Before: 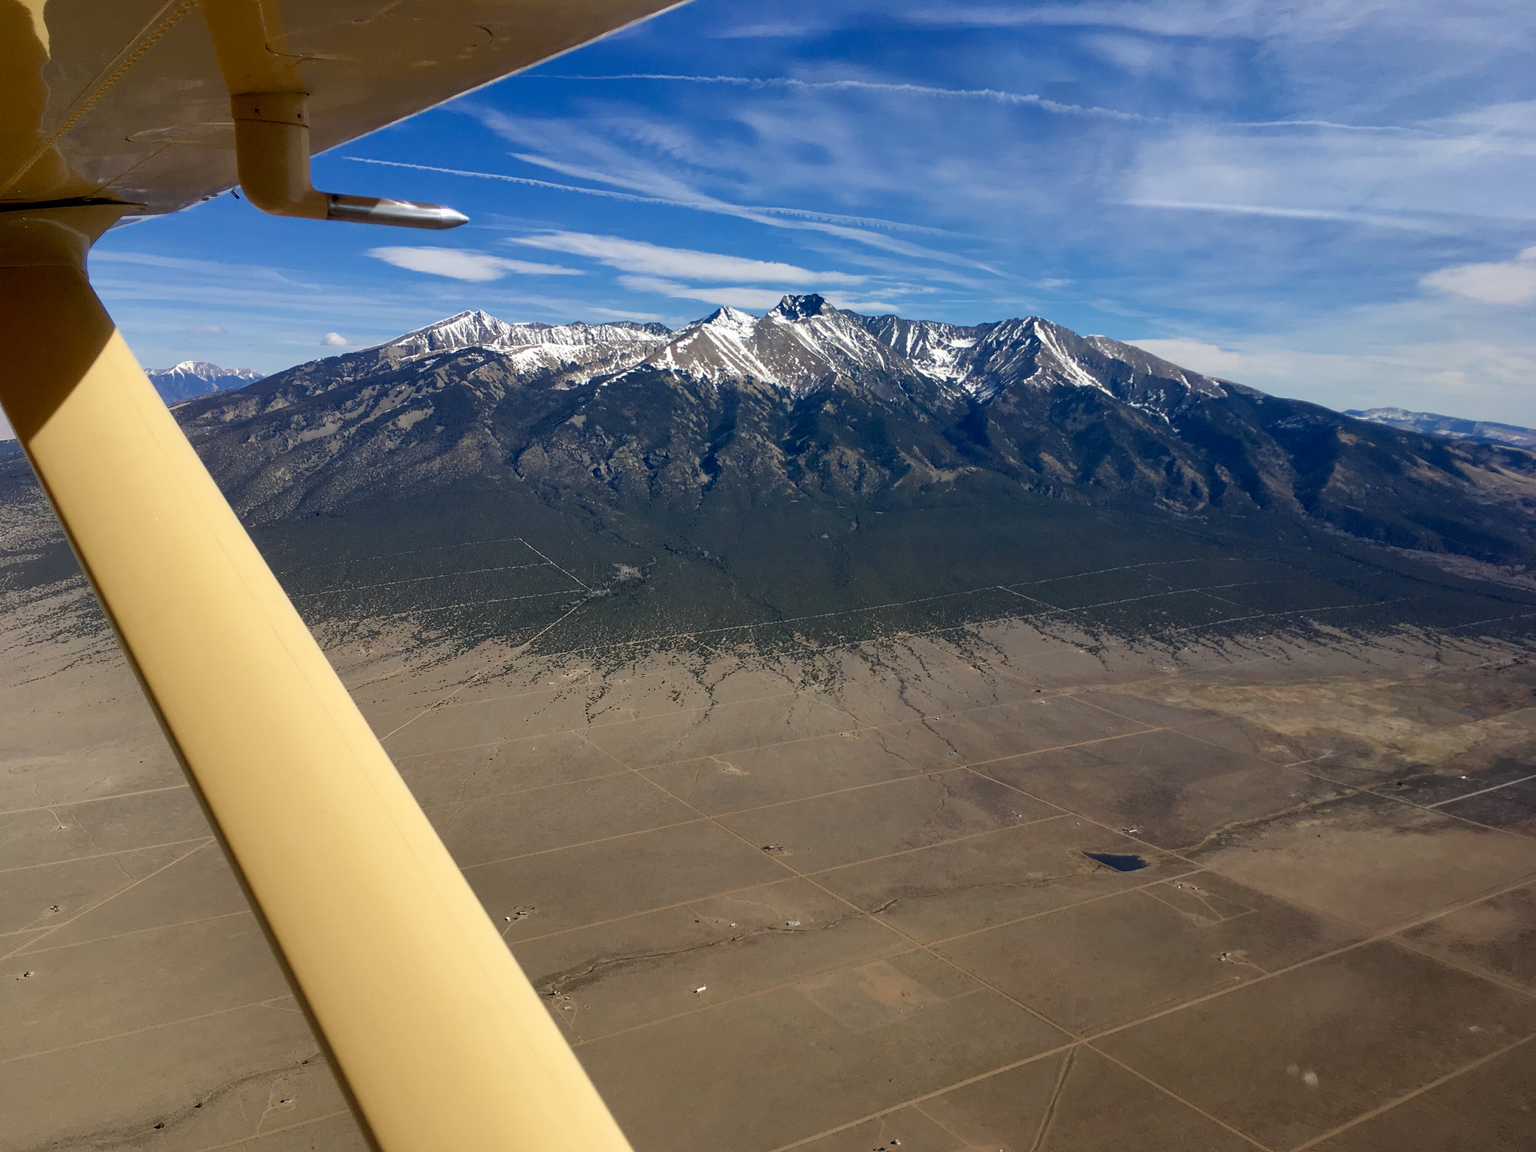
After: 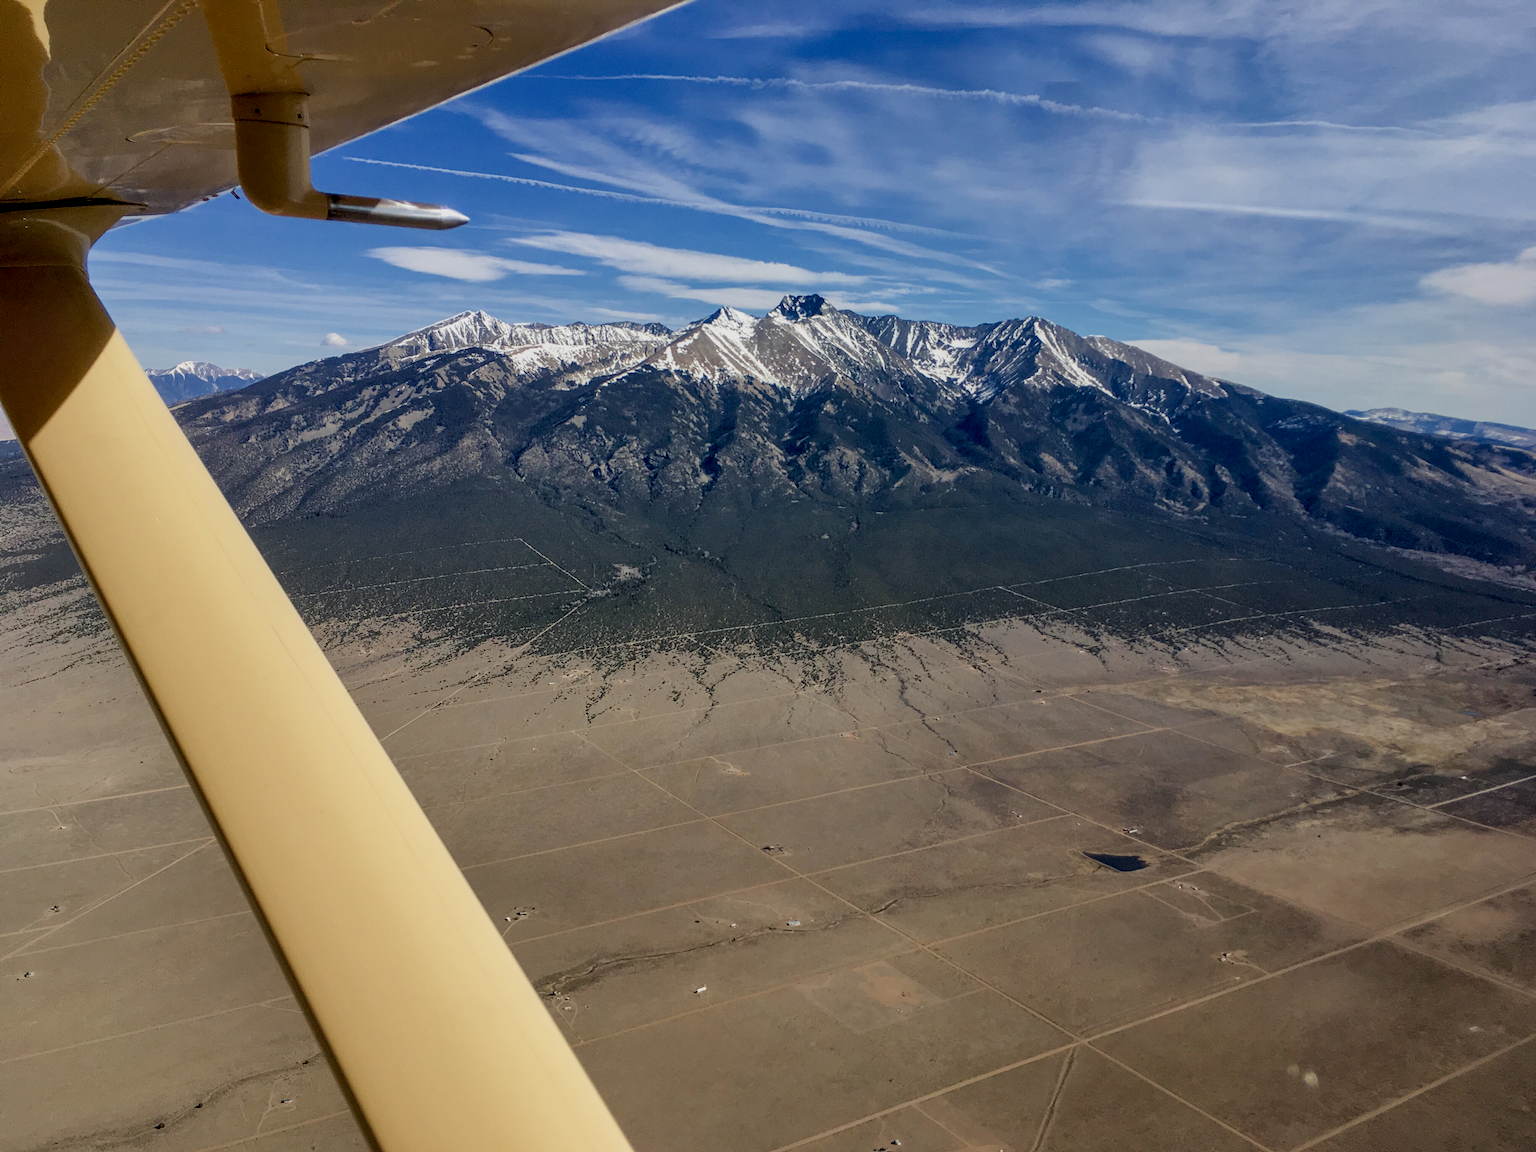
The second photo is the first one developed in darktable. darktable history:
shadows and highlights: radius 125.46, shadows 30.51, highlights -30.51, low approximation 0.01, soften with gaussian
local contrast: detail 130%
filmic rgb: hardness 4.17, contrast 0.921
